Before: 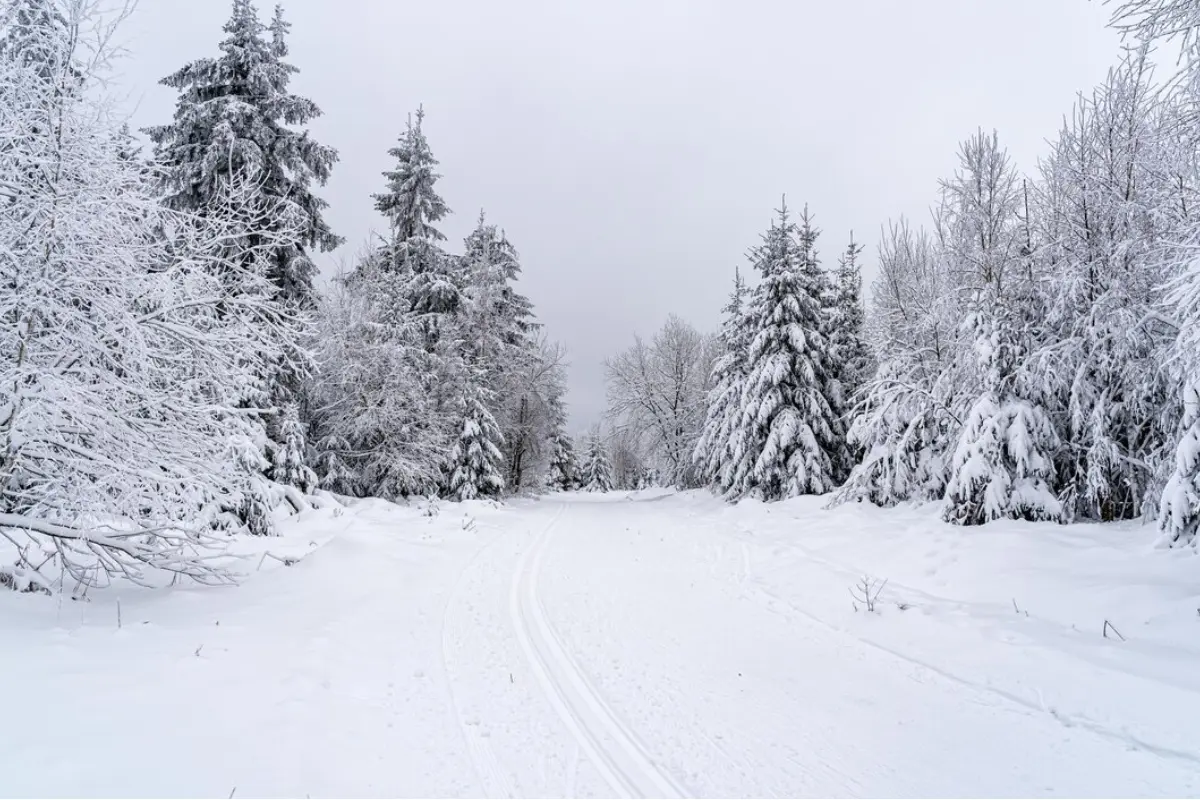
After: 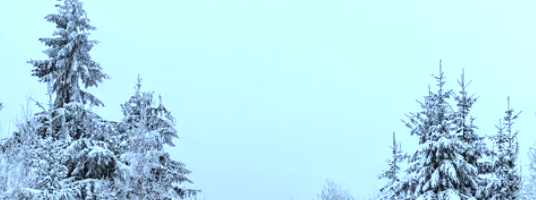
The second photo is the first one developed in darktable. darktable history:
exposure: black level correction -0.005, exposure 0.054 EV, compensate highlight preservation false
tone equalizer: -8 EV -0.417 EV, -7 EV -0.389 EV, -6 EV -0.333 EV, -5 EV -0.222 EV, -3 EV 0.222 EV, -2 EV 0.333 EV, -1 EV 0.389 EV, +0 EV 0.417 EV, edges refinement/feathering 500, mask exposure compensation -1.57 EV, preserve details no
crop: left 28.64%, top 16.832%, right 26.637%, bottom 58.055%
color correction: highlights a* -9.73, highlights b* -21.22
